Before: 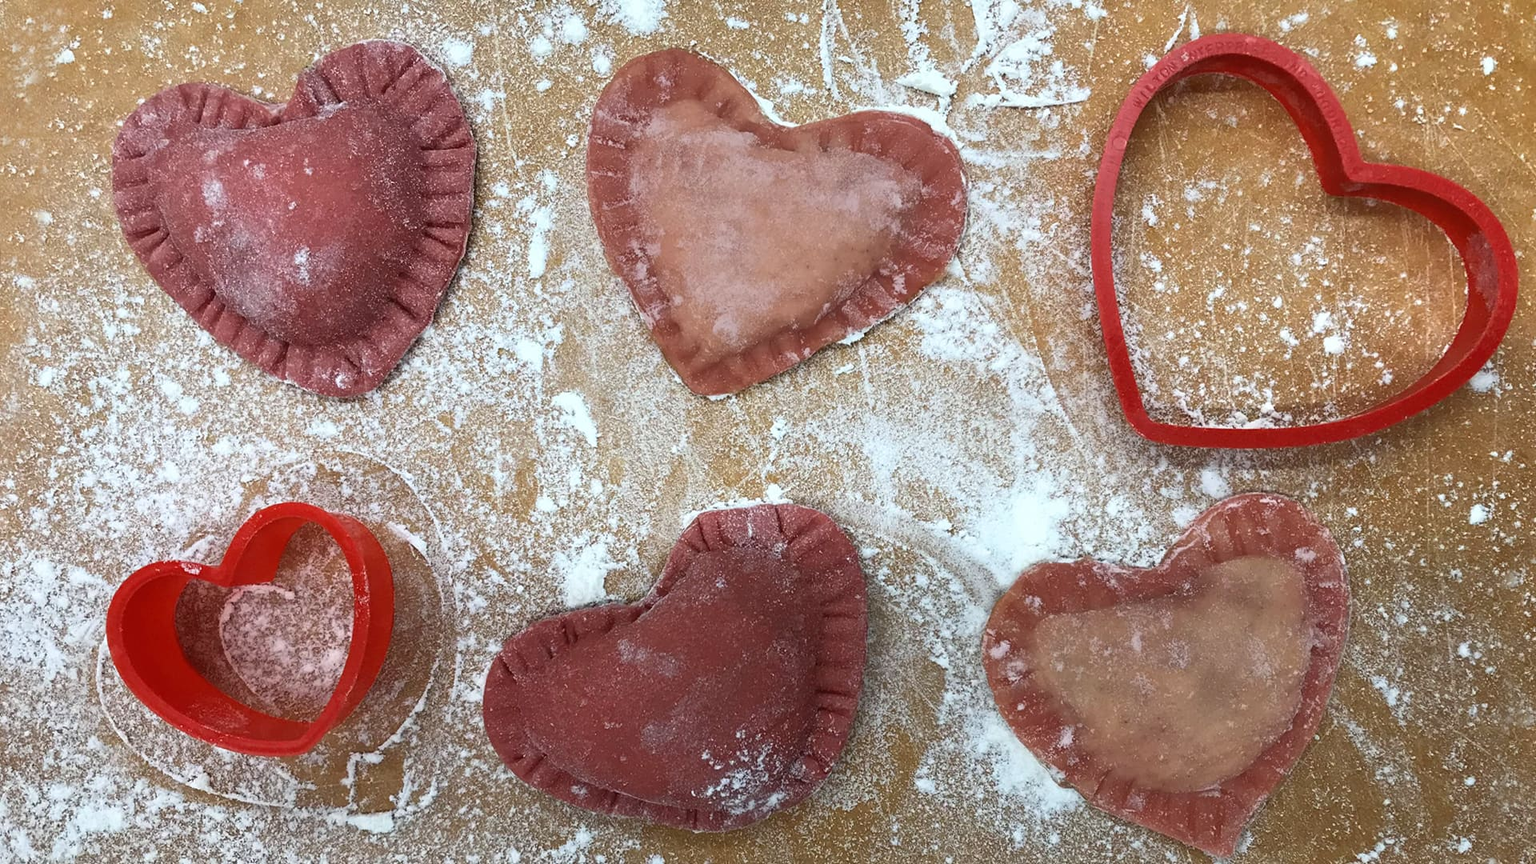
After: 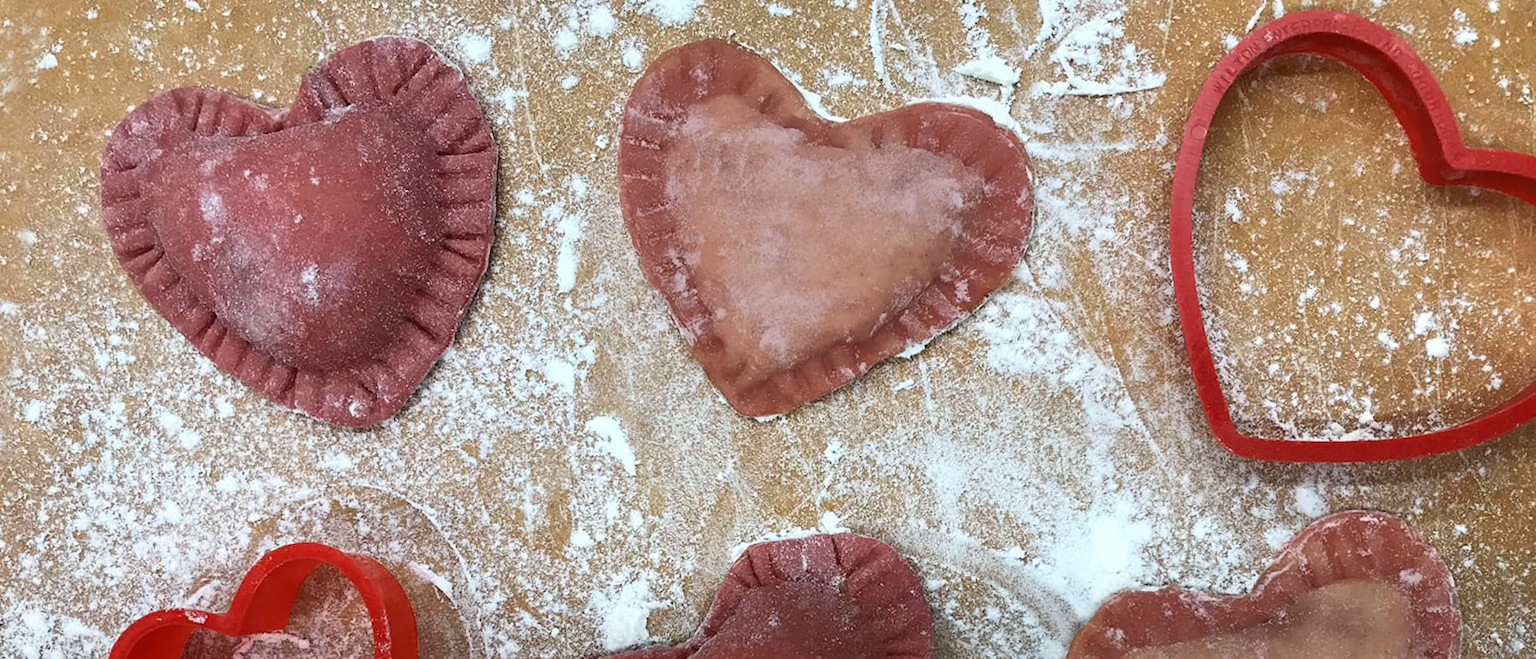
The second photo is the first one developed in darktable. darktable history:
crop: left 1.509%, top 3.452%, right 7.696%, bottom 28.452%
rotate and perspective: rotation -1.17°, automatic cropping off
